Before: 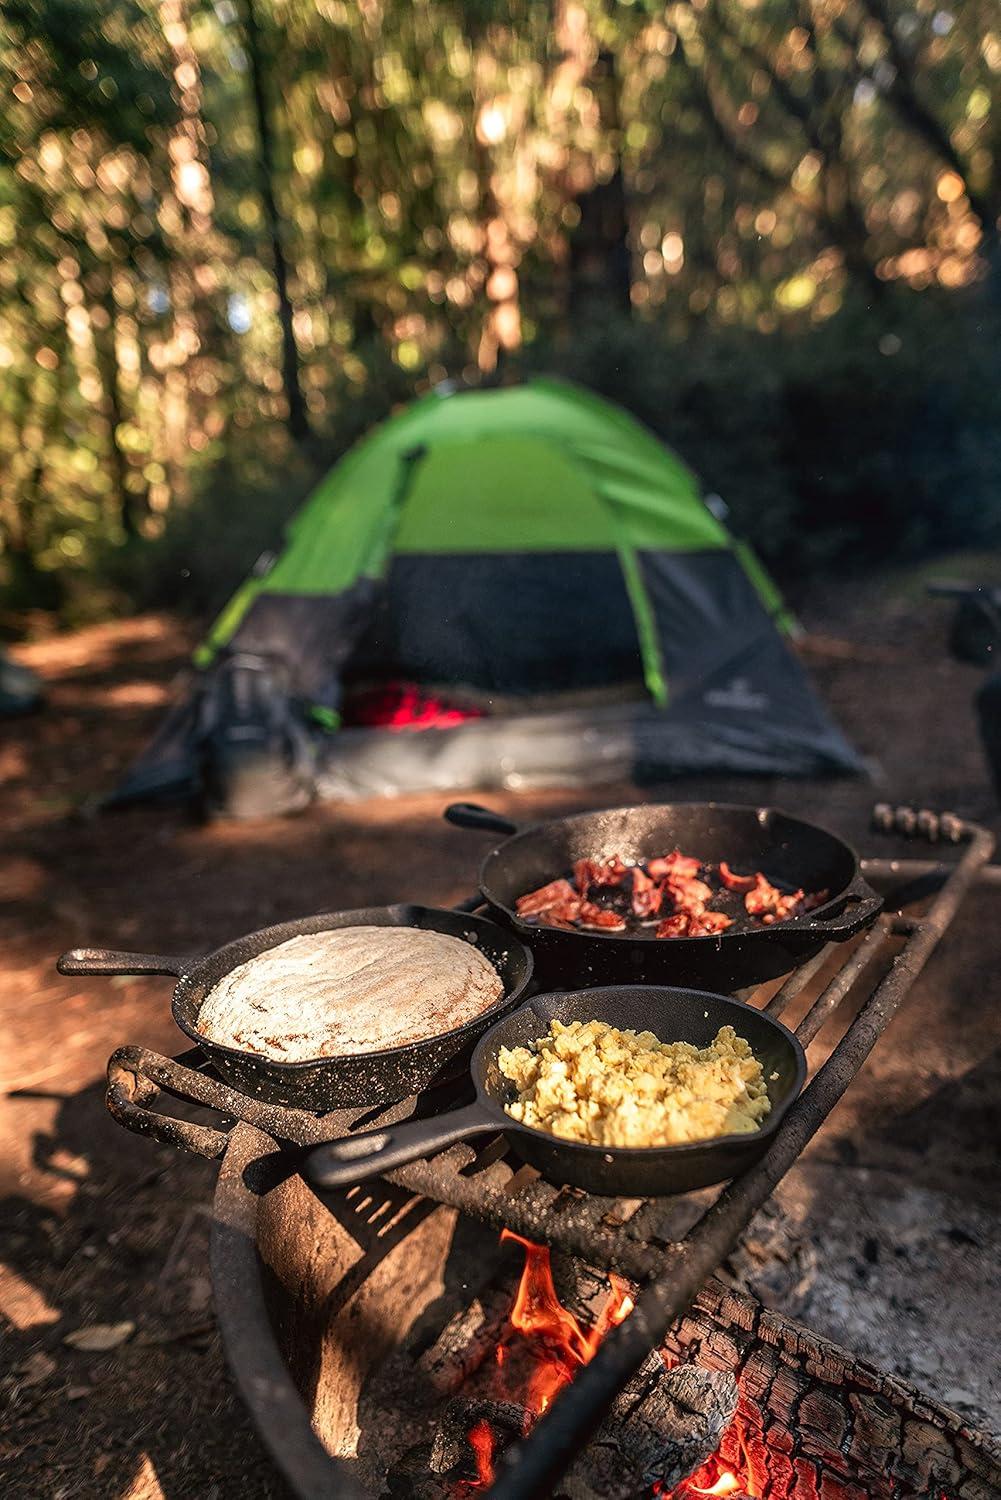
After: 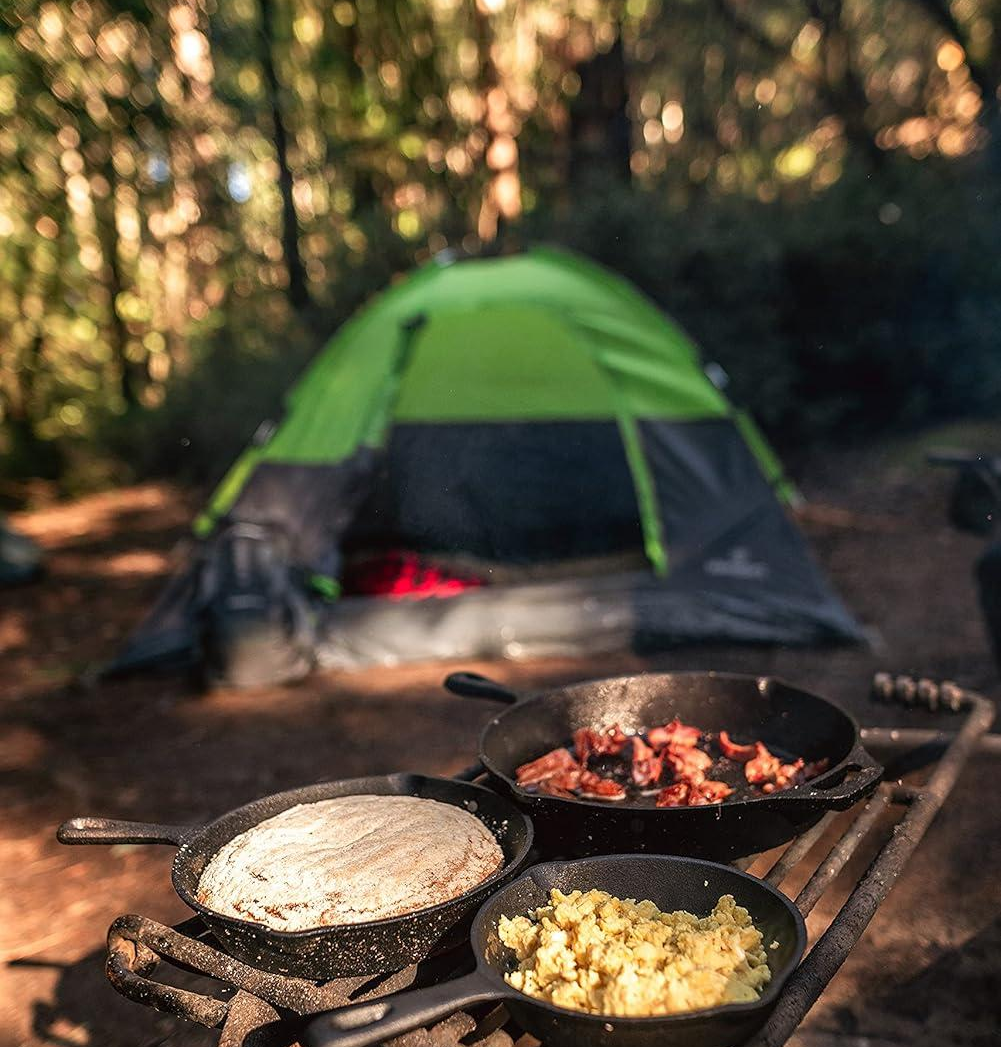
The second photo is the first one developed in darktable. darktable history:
crop and rotate: top 8.756%, bottom 21.44%
